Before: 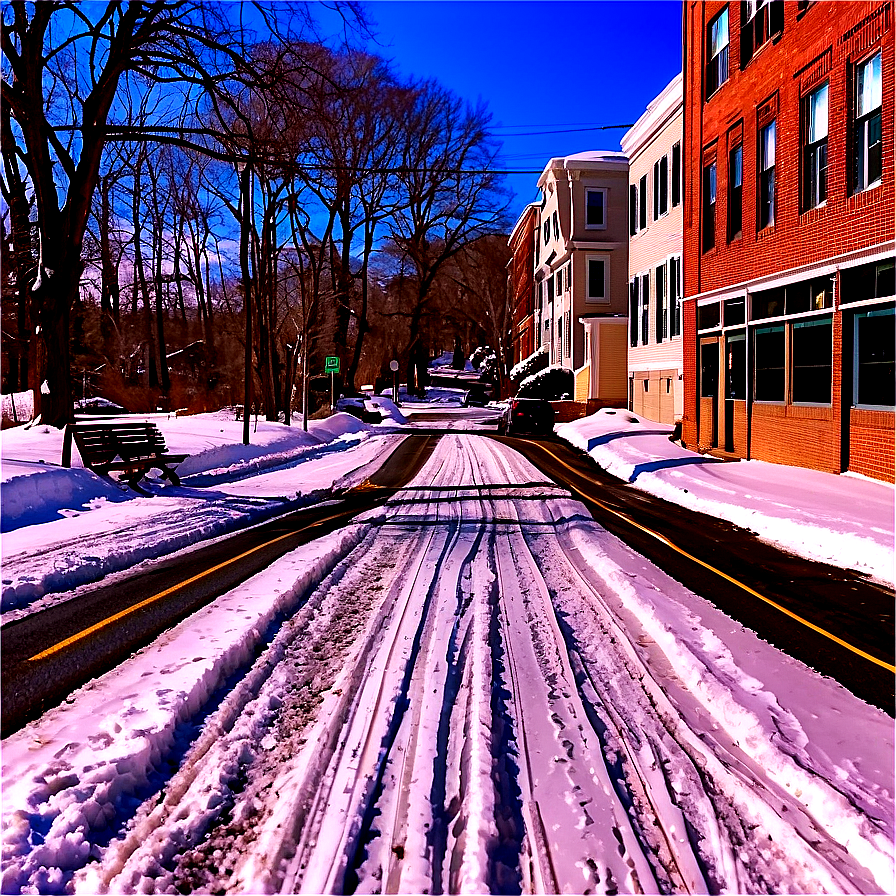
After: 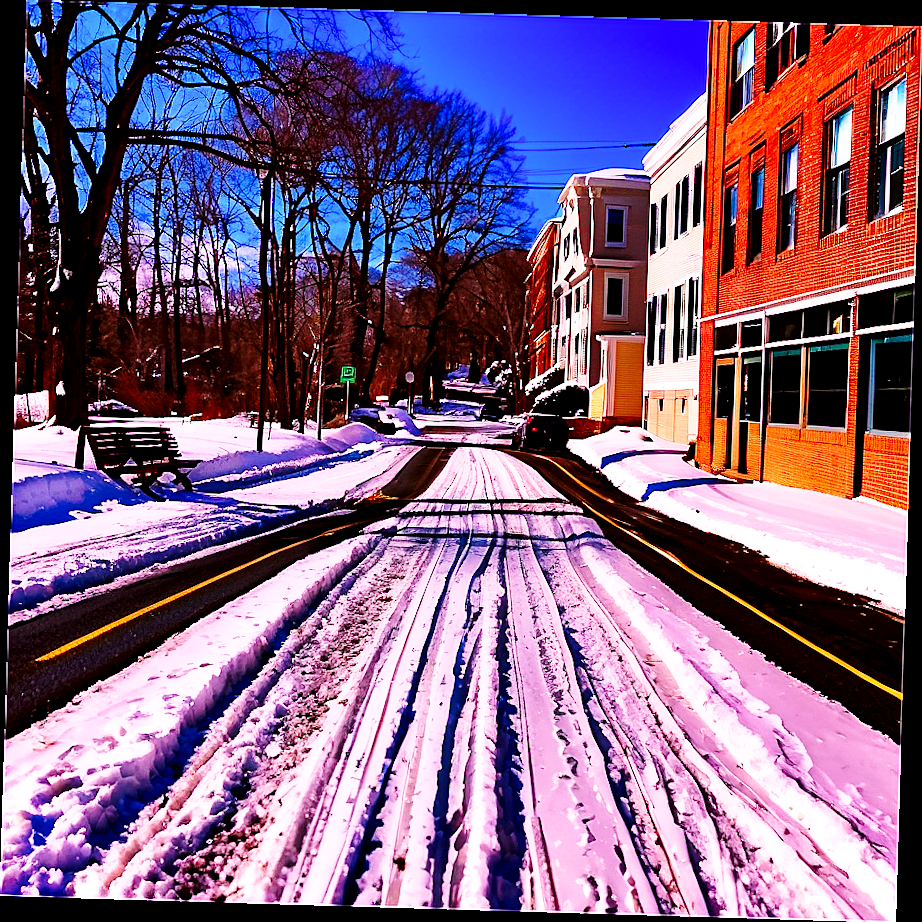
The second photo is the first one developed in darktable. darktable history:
rotate and perspective: rotation 1.72°, automatic cropping off
base curve: curves: ch0 [(0, 0) (0.028, 0.03) (0.121, 0.232) (0.46, 0.748) (0.859, 0.968) (1, 1)], preserve colors none
